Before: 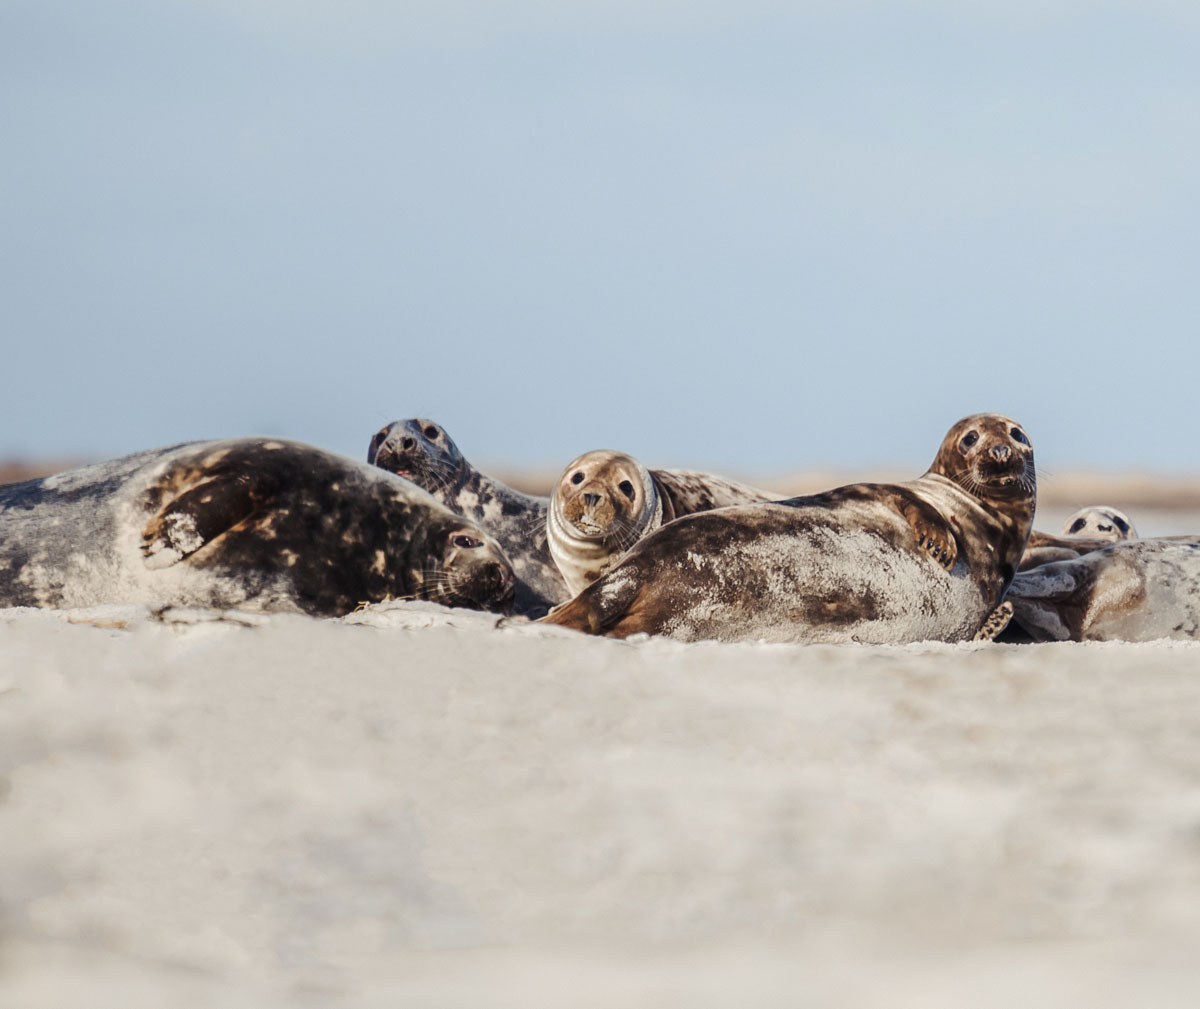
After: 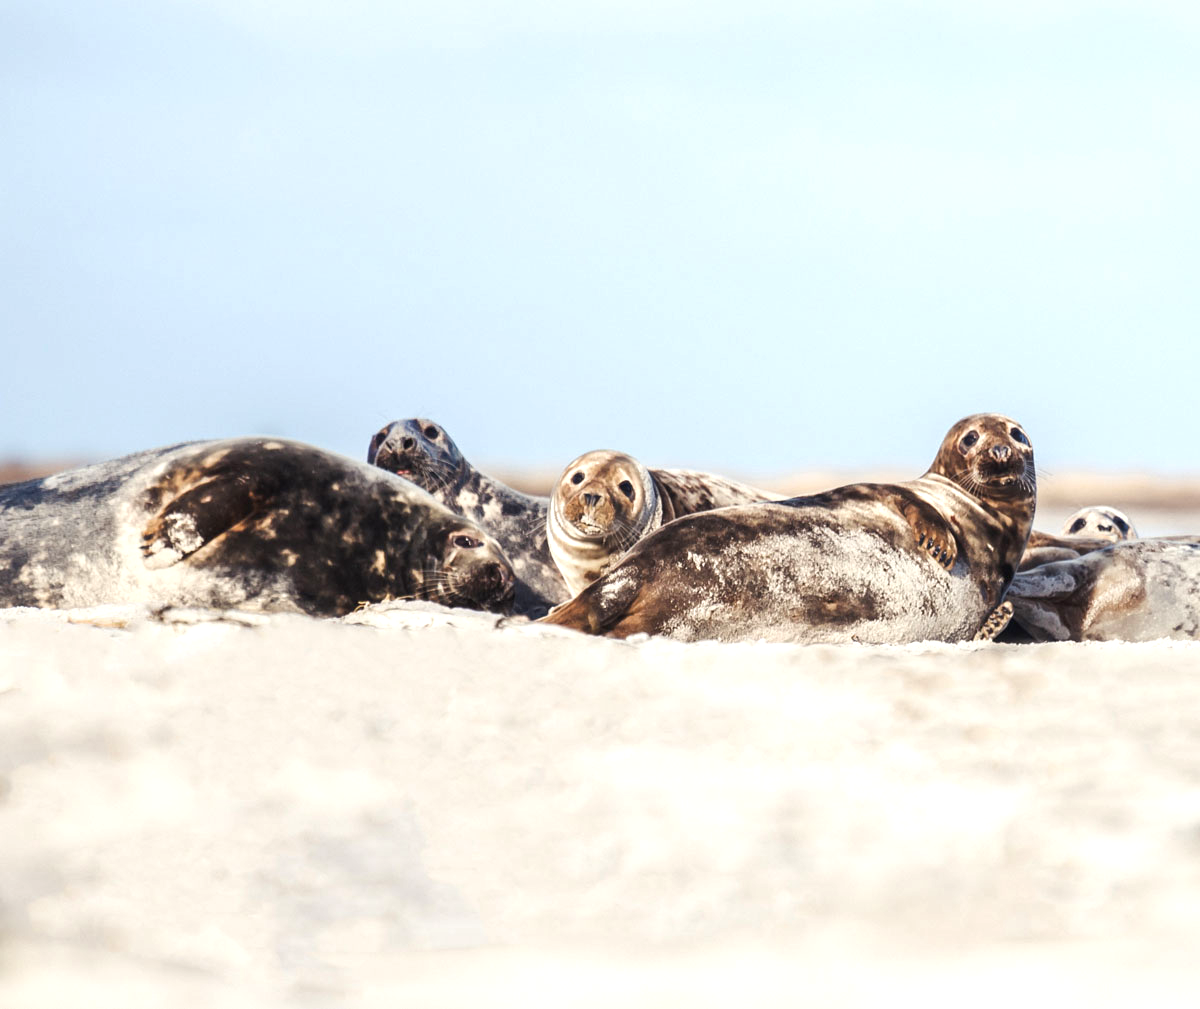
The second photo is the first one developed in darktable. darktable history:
exposure: exposure 0.7 EV, compensate exposure bias true, compensate highlight preservation false
local contrast: mode bilateral grid, contrast 100, coarseness 99, detail 108%, midtone range 0.2
